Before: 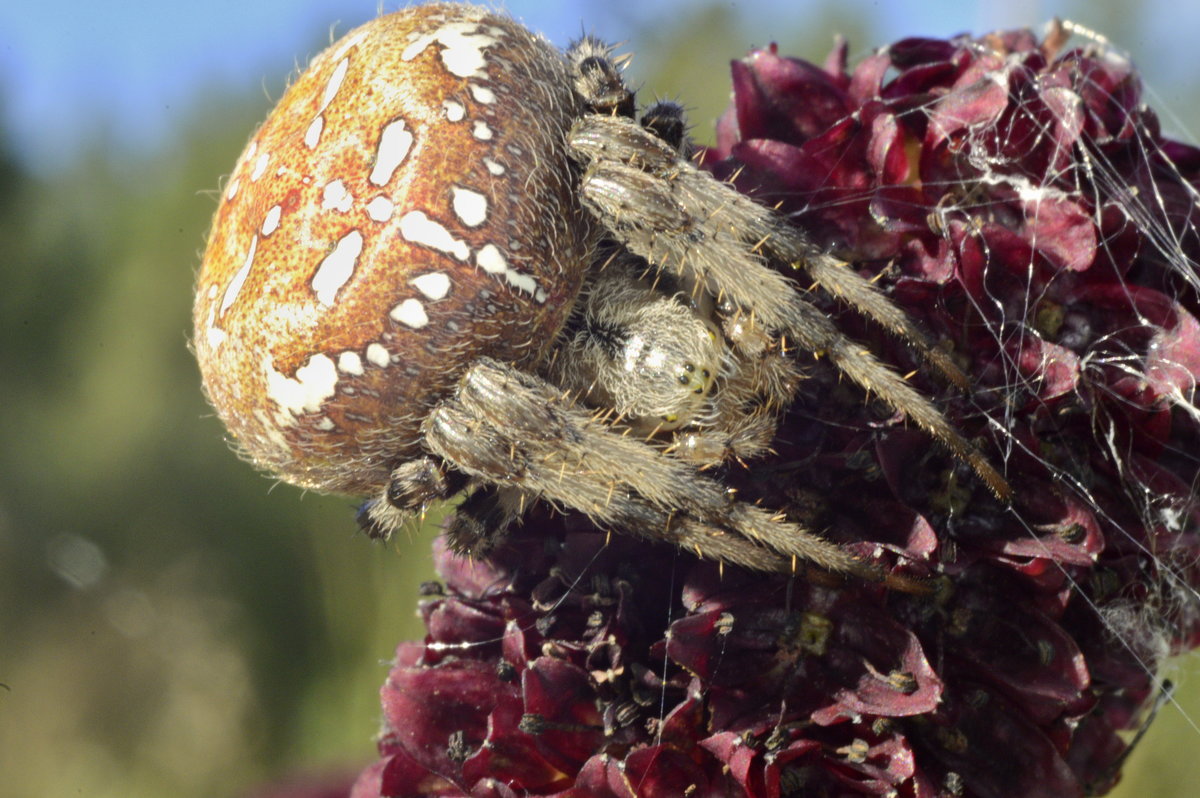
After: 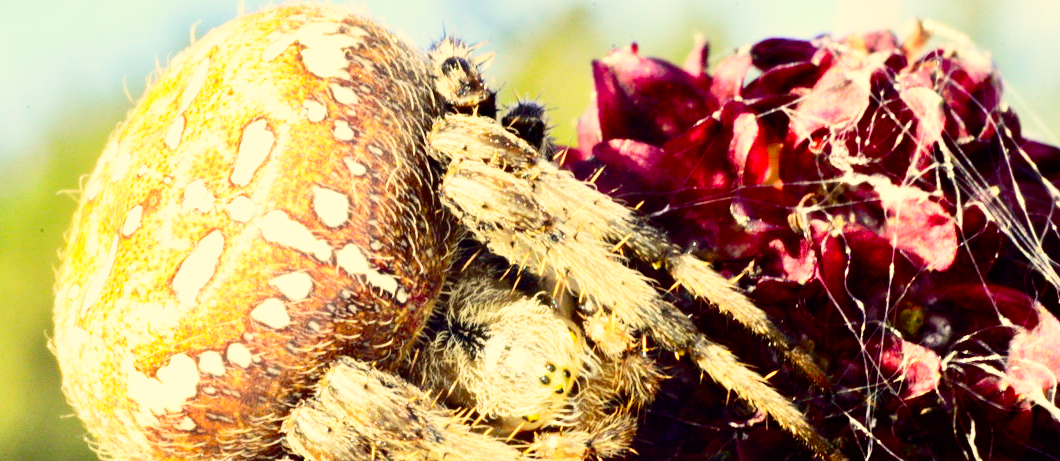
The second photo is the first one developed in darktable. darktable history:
crop and rotate: left 11.658%, bottom 42.108%
color correction: highlights a* 2.62, highlights b* 22.53
base curve: curves: ch0 [(0, 0) (0.012, 0.01) (0.073, 0.168) (0.31, 0.711) (0.645, 0.957) (1, 1)], preserve colors none
contrast brightness saturation: contrast 0.206, brightness -0.105, saturation 0.207
